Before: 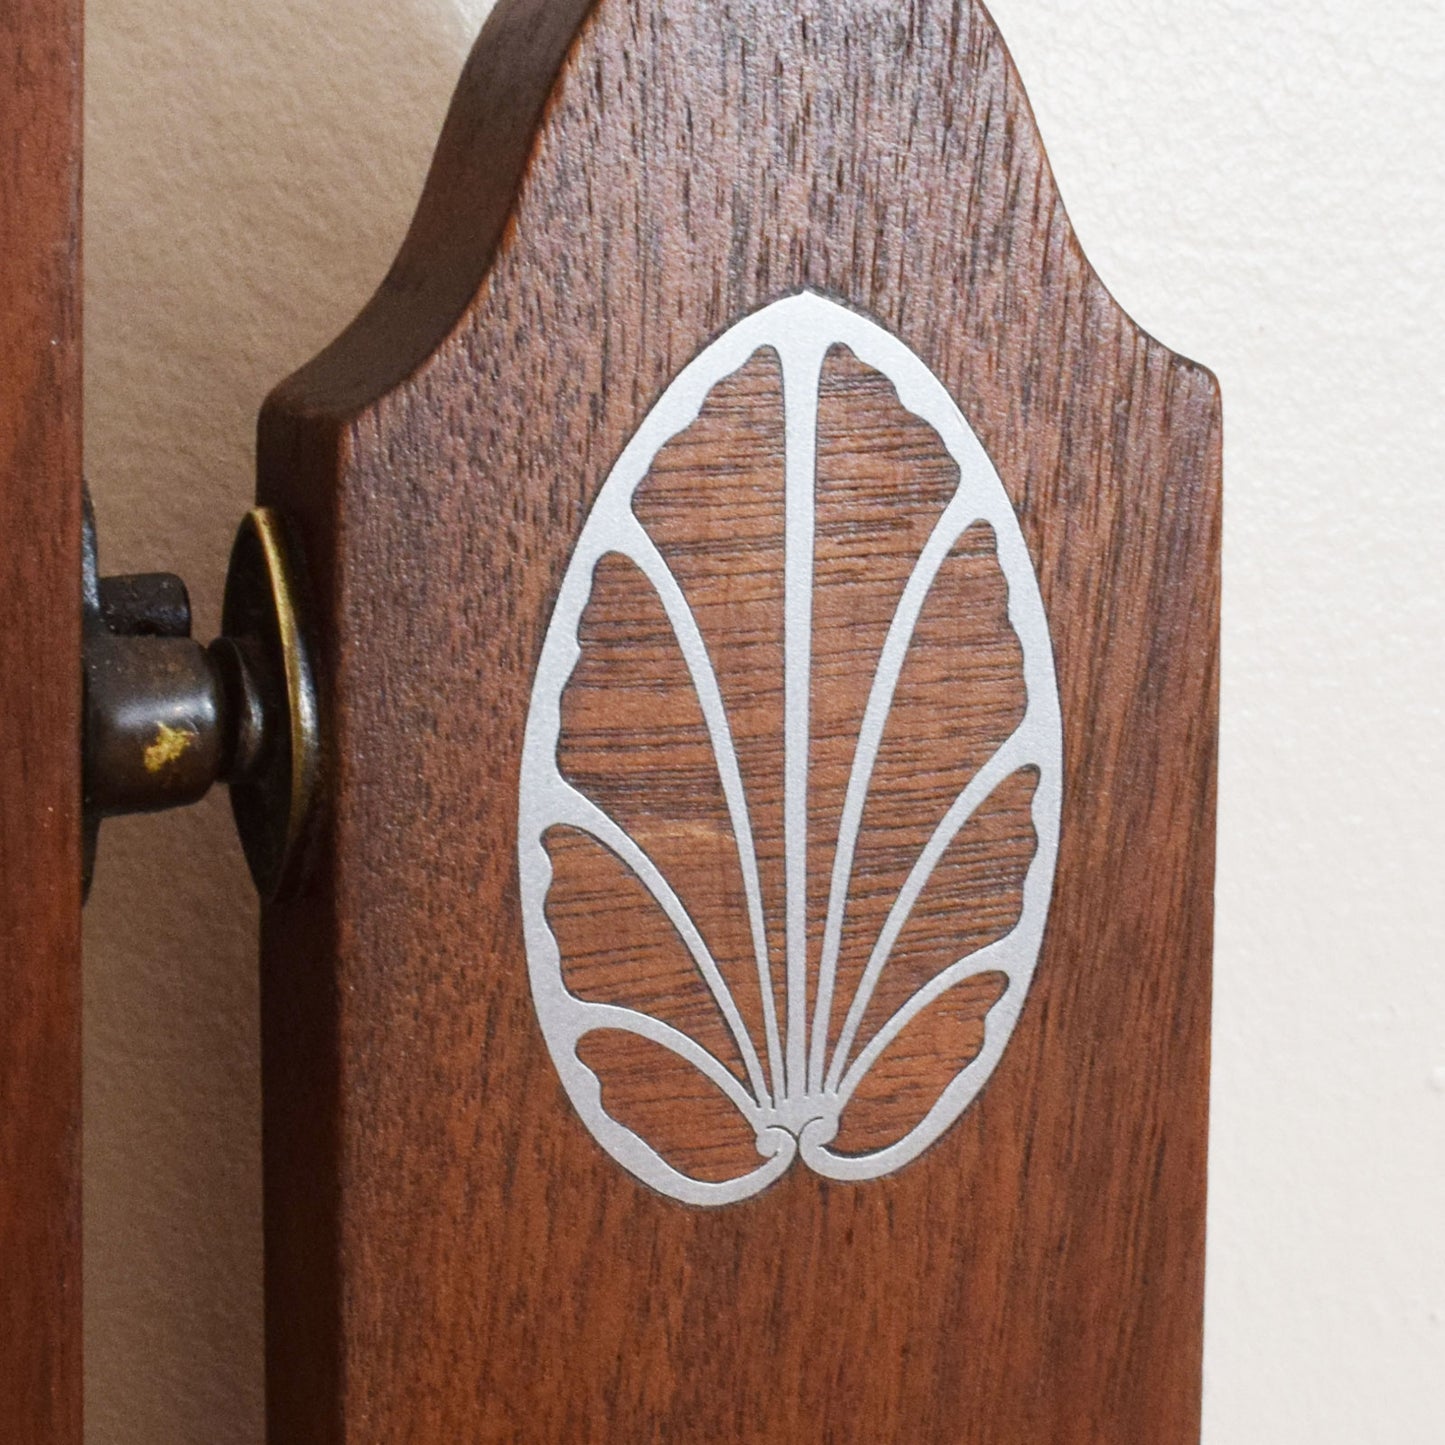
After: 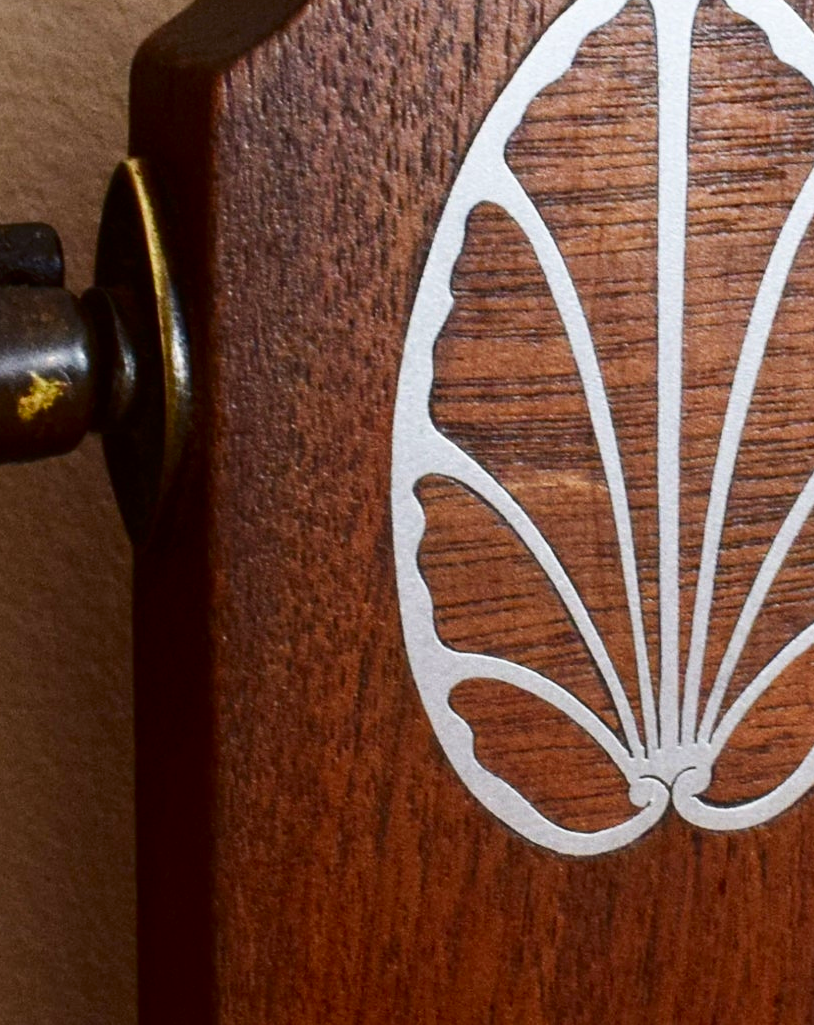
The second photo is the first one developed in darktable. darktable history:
contrast brightness saturation: contrast 0.19, brightness -0.11, saturation 0.213
crop: left 8.847%, top 24.227%, right 34.803%, bottom 4.776%
